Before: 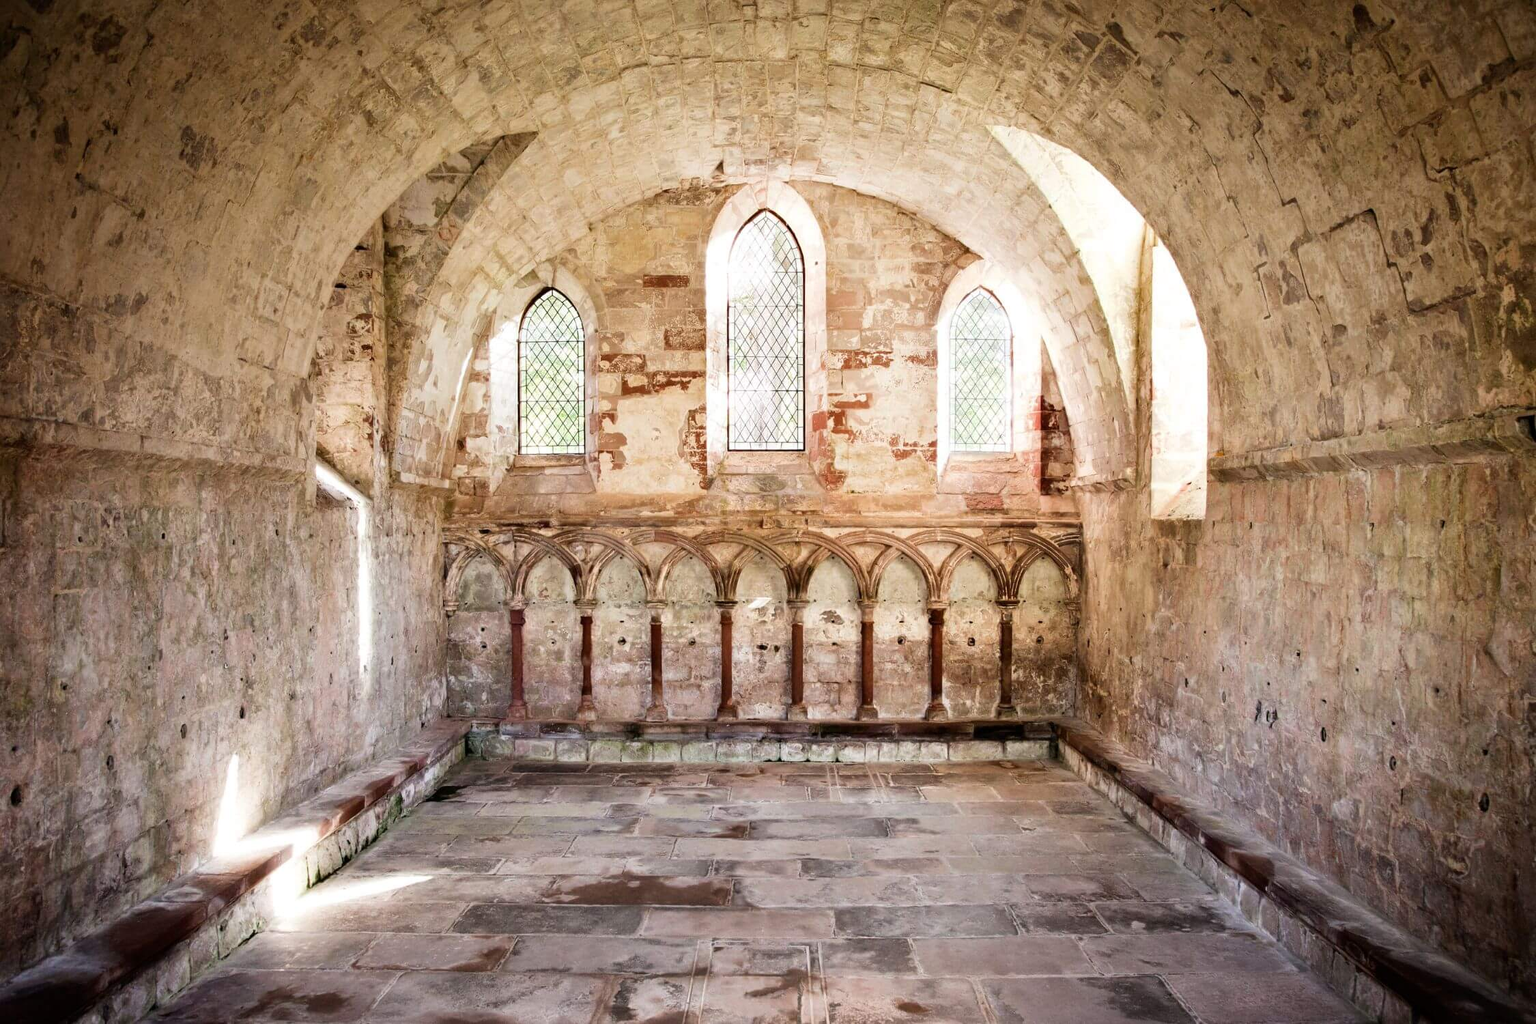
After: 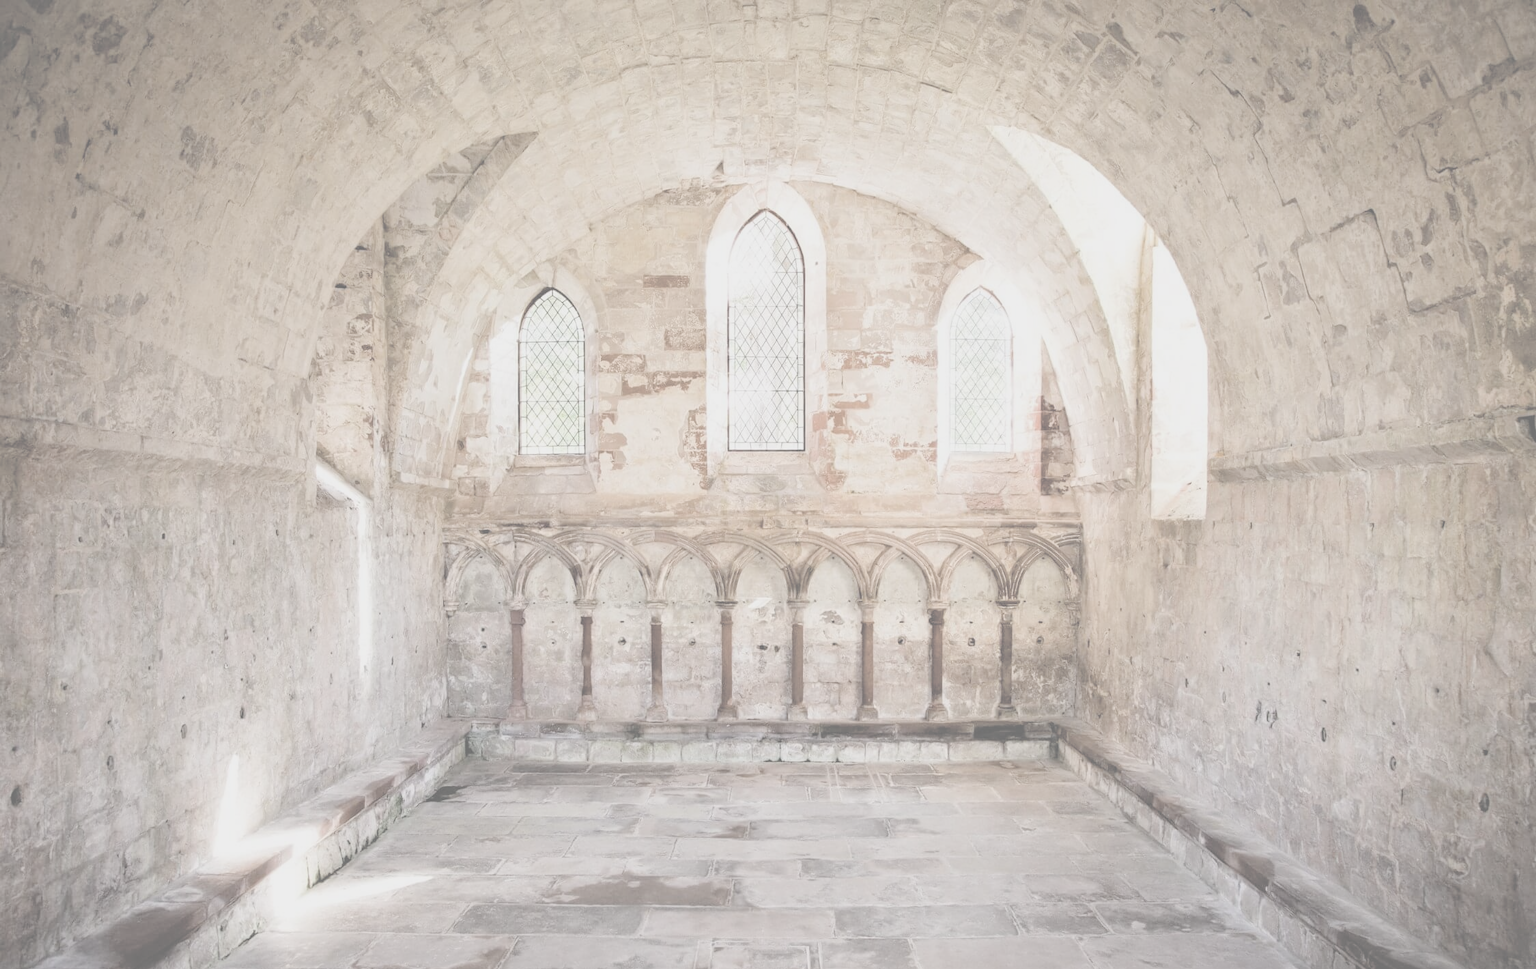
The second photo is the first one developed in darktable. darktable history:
color balance rgb: shadows lift › hue 86.45°, perceptual saturation grading › global saturation 31.207%
contrast brightness saturation: contrast -0.307, brightness 0.764, saturation -0.798
crop and rotate: top 0.004%, bottom 5.274%
